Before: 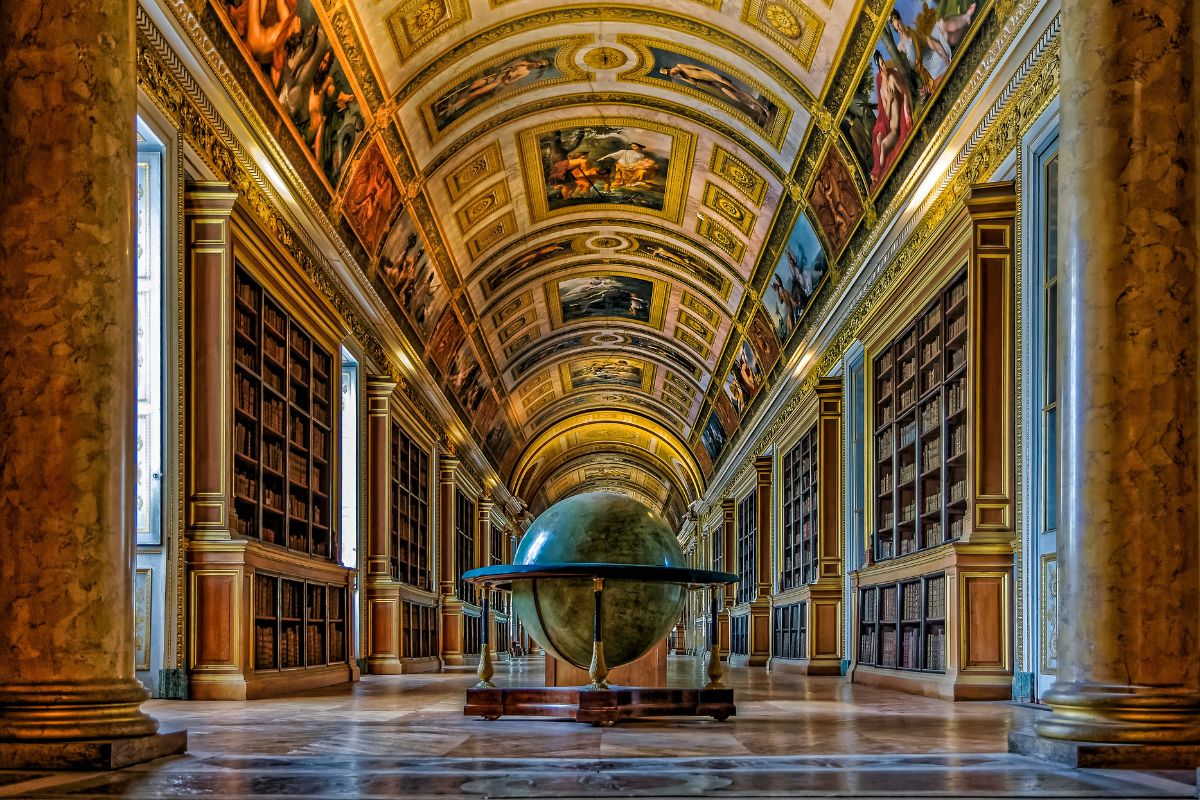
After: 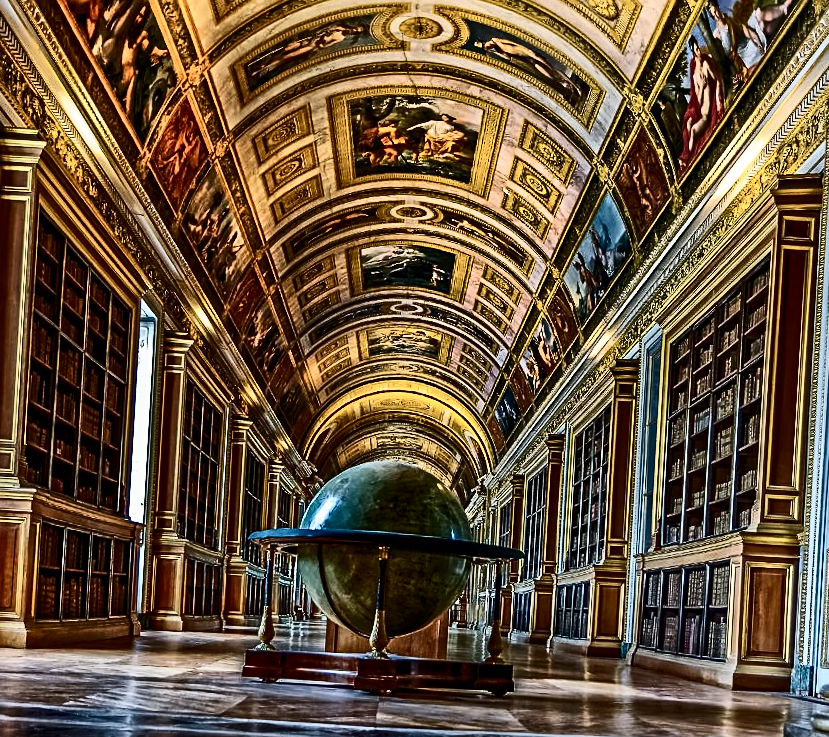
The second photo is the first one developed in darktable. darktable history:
crop and rotate: angle -3.27°, left 14.277%, top 0.028%, right 10.766%, bottom 0.028%
sharpen: on, module defaults
contrast brightness saturation: contrast 0.5, saturation -0.1
